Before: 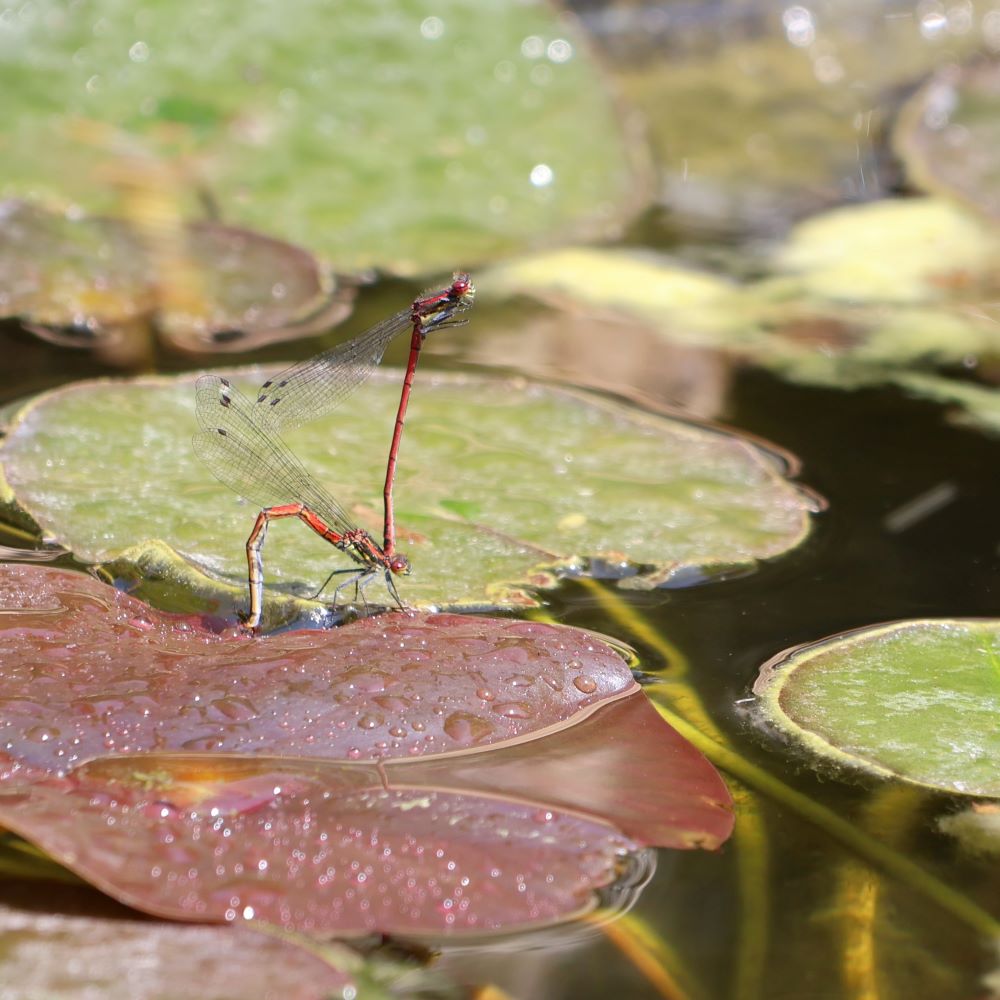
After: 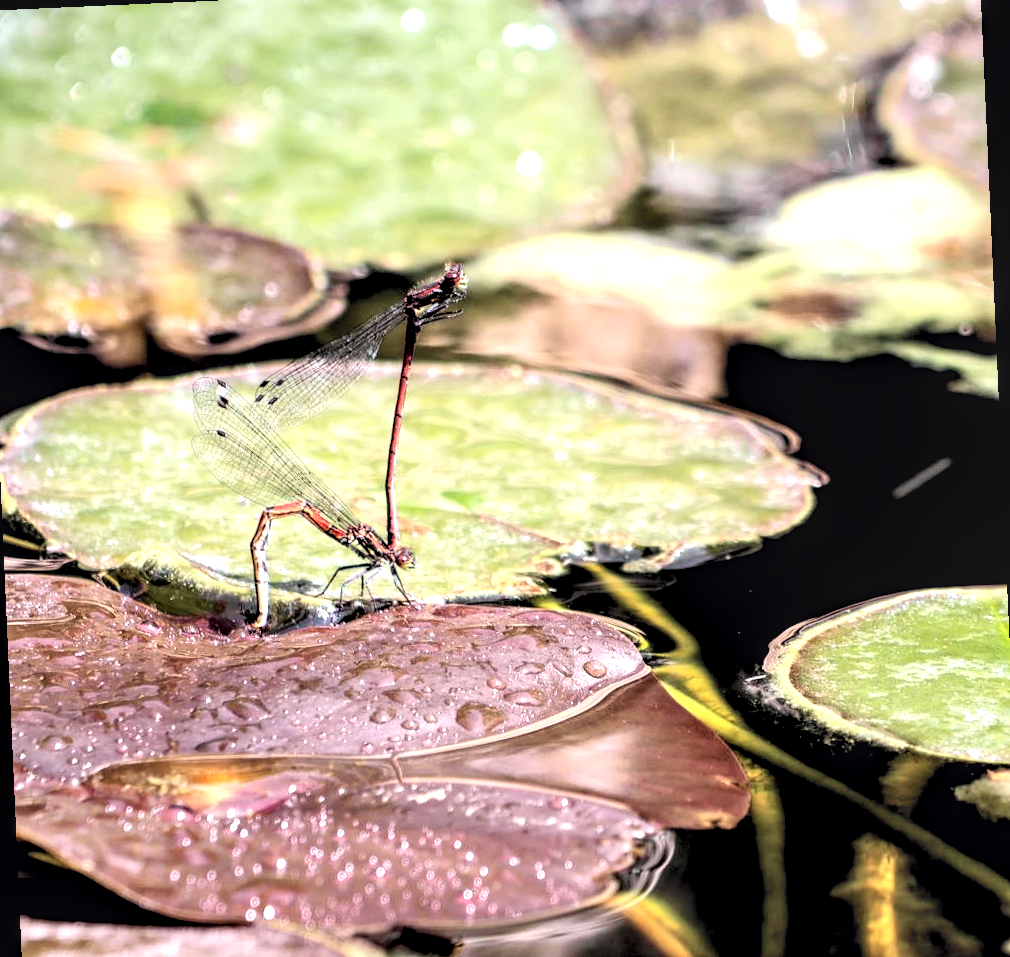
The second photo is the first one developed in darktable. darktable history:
crop: left 1.964%, top 3.251%, right 1.122%, bottom 4.933%
tone curve: curves: ch0 [(0, 0) (0.822, 0.825) (0.994, 0.955)]; ch1 [(0, 0) (0.226, 0.261) (0.383, 0.397) (0.46, 0.46) (0.498, 0.501) (0.524, 0.543) (0.578, 0.575) (1, 1)]; ch2 [(0, 0) (0.438, 0.456) (0.5, 0.495) (0.547, 0.515) (0.597, 0.58) (0.629, 0.603) (1, 1)], color space Lab, independent channels, preserve colors none
rotate and perspective: rotation -2.56°, automatic cropping off
rgb levels: levels [[0.034, 0.472, 0.904], [0, 0.5, 1], [0, 0.5, 1]]
local contrast: detail 150%
tone equalizer: -8 EV -1.08 EV, -7 EV -1.01 EV, -6 EV -0.867 EV, -5 EV -0.578 EV, -3 EV 0.578 EV, -2 EV 0.867 EV, -1 EV 1.01 EV, +0 EV 1.08 EV, edges refinement/feathering 500, mask exposure compensation -1.57 EV, preserve details no
